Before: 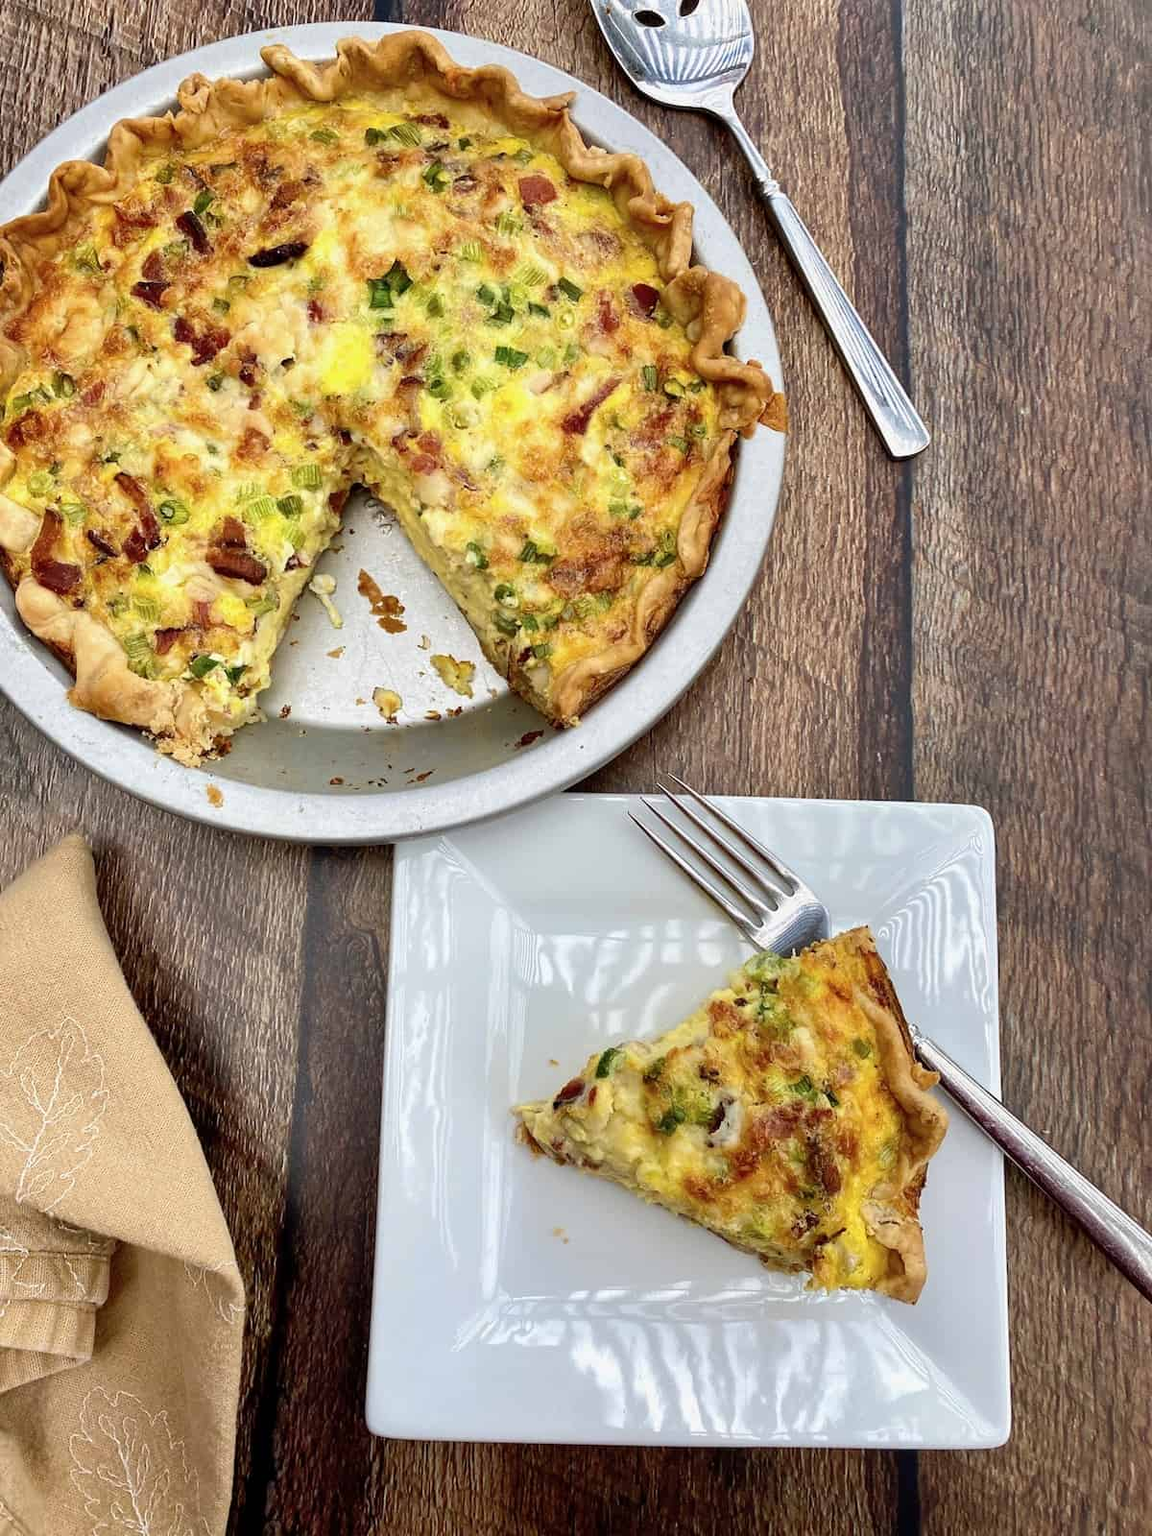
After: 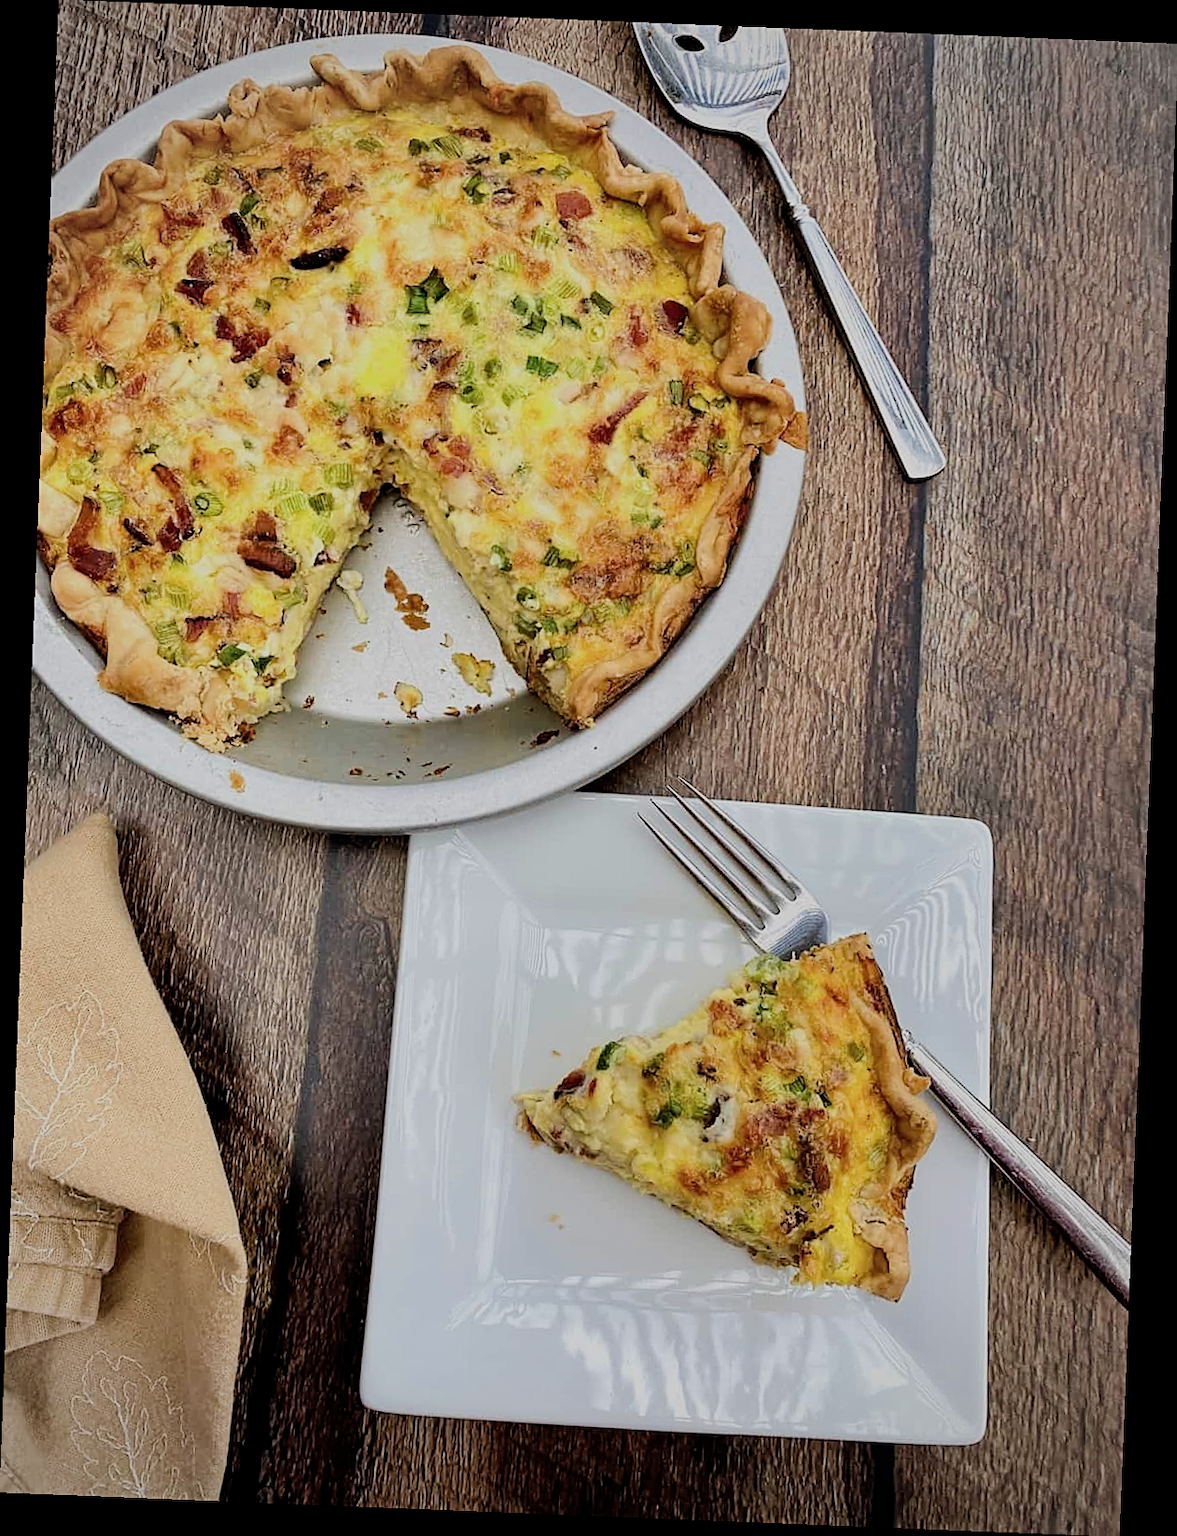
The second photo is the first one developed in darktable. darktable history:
filmic rgb: black relative exposure -7.32 EV, white relative exposure 5.09 EV, hardness 3.2
sharpen: on, module defaults
vignetting: fall-off radius 60.92%
rotate and perspective: rotation 2.27°, automatic cropping off
bloom: size 3%, threshold 100%, strength 0%
